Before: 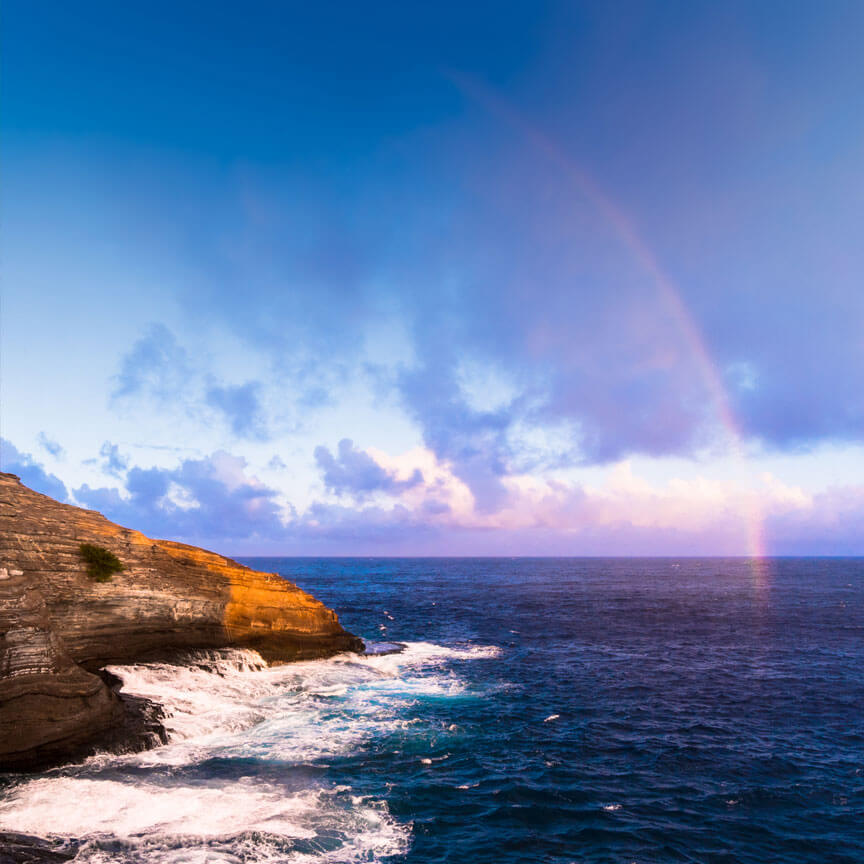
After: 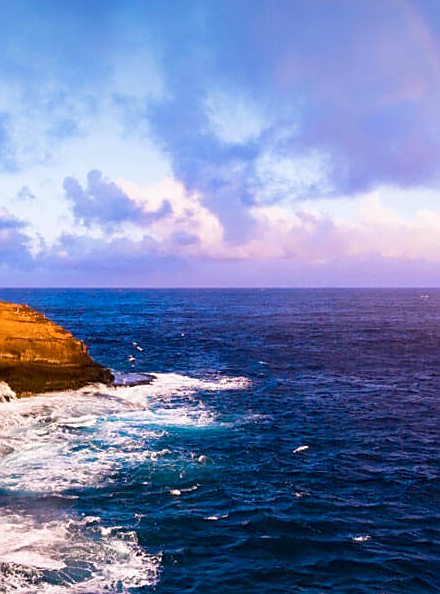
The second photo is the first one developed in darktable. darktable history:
color balance rgb: perceptual saturation grading › global saturation 20%, perceptual saturation grading › highlights -25%, perceptual saturation grading › shadows 25%
white balance: red 0.988, blue 1.017
sharpen: on, module defaults
crop and rotate: left 29.237%, top 31.152%, right 19.807%
